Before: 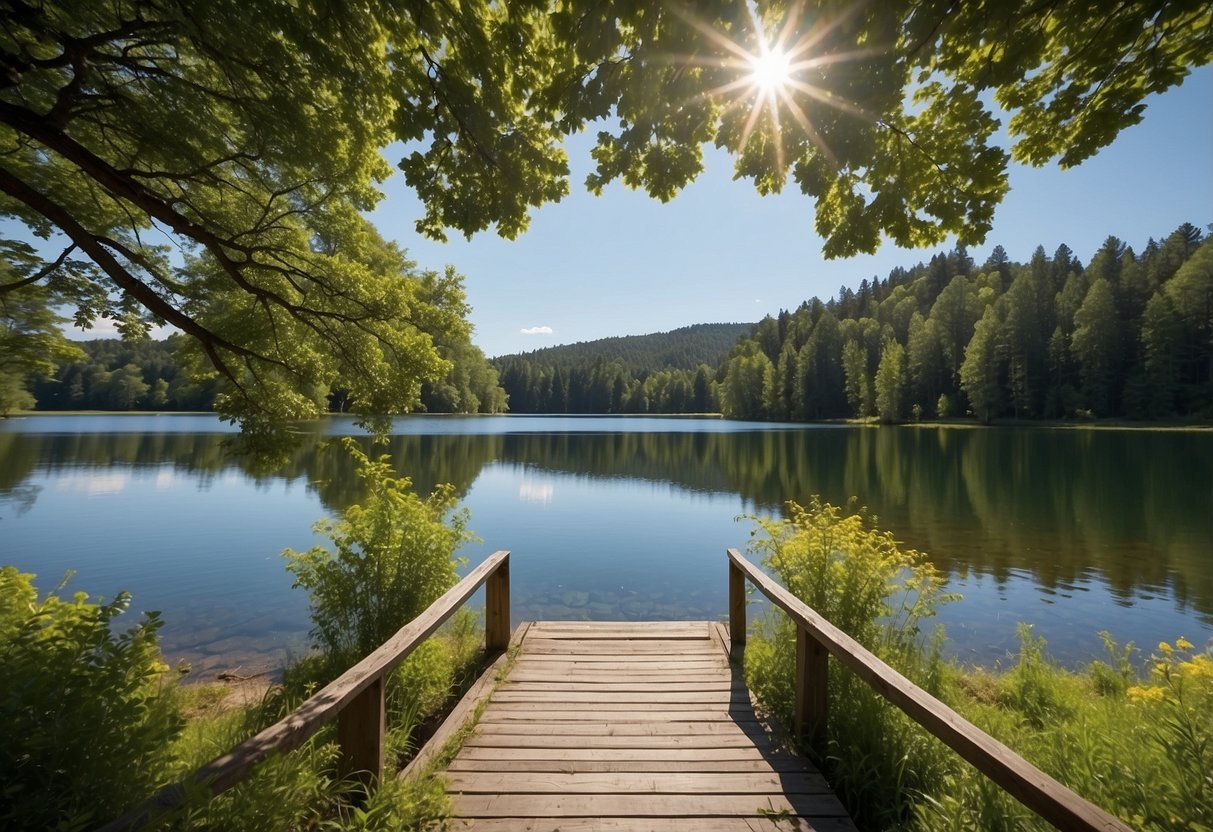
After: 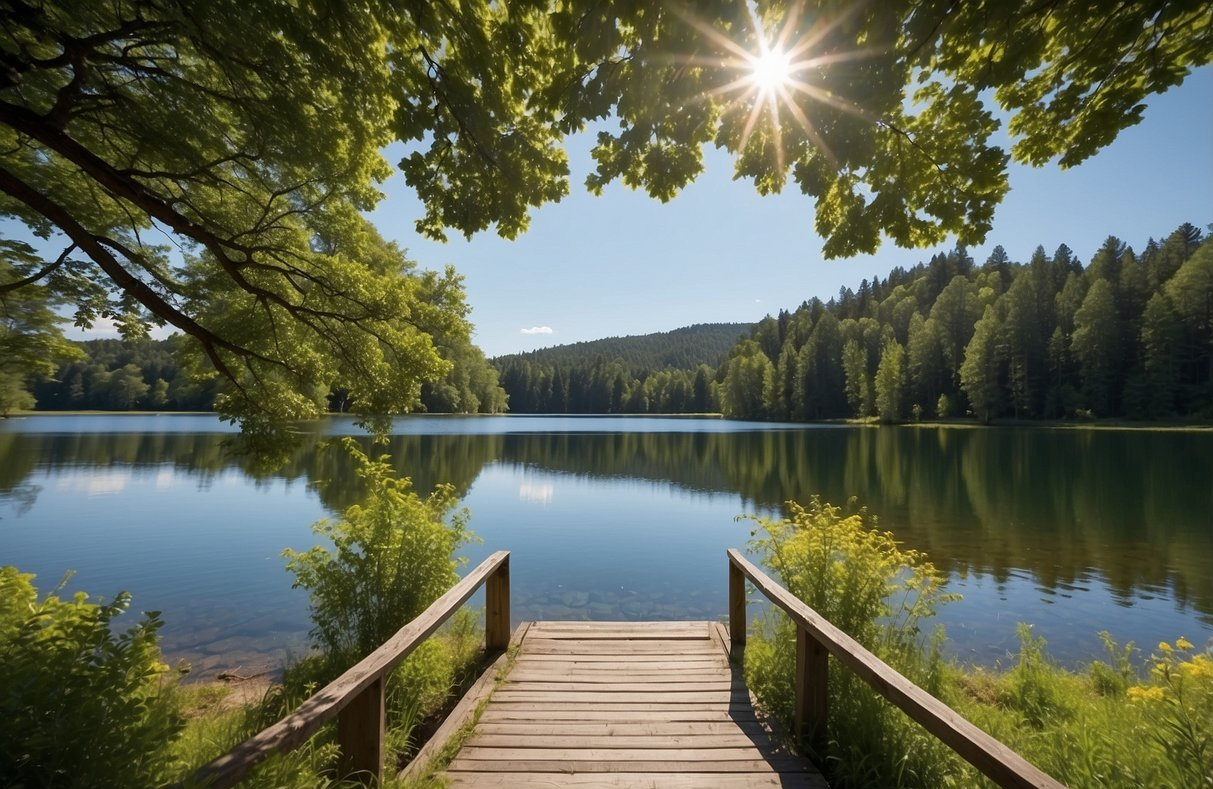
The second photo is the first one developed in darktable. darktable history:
crop and rotate: top 0.003%, bottom 5.046%
